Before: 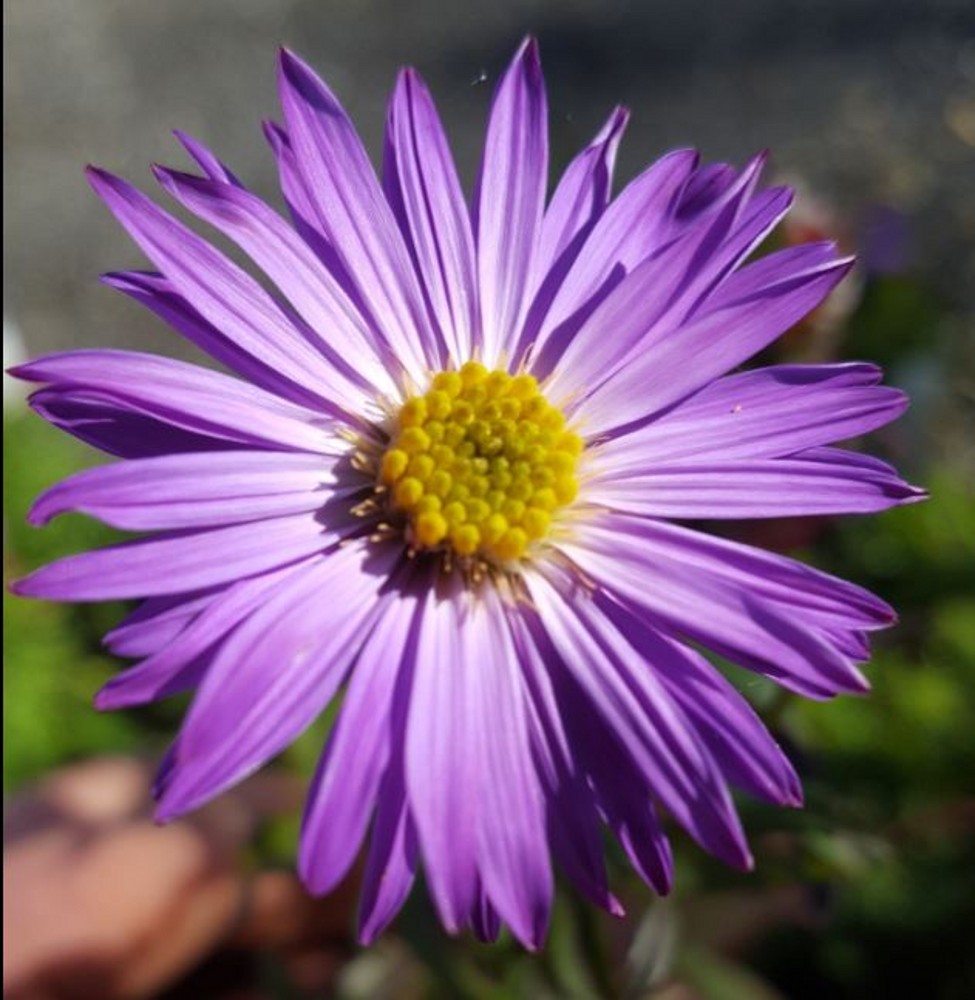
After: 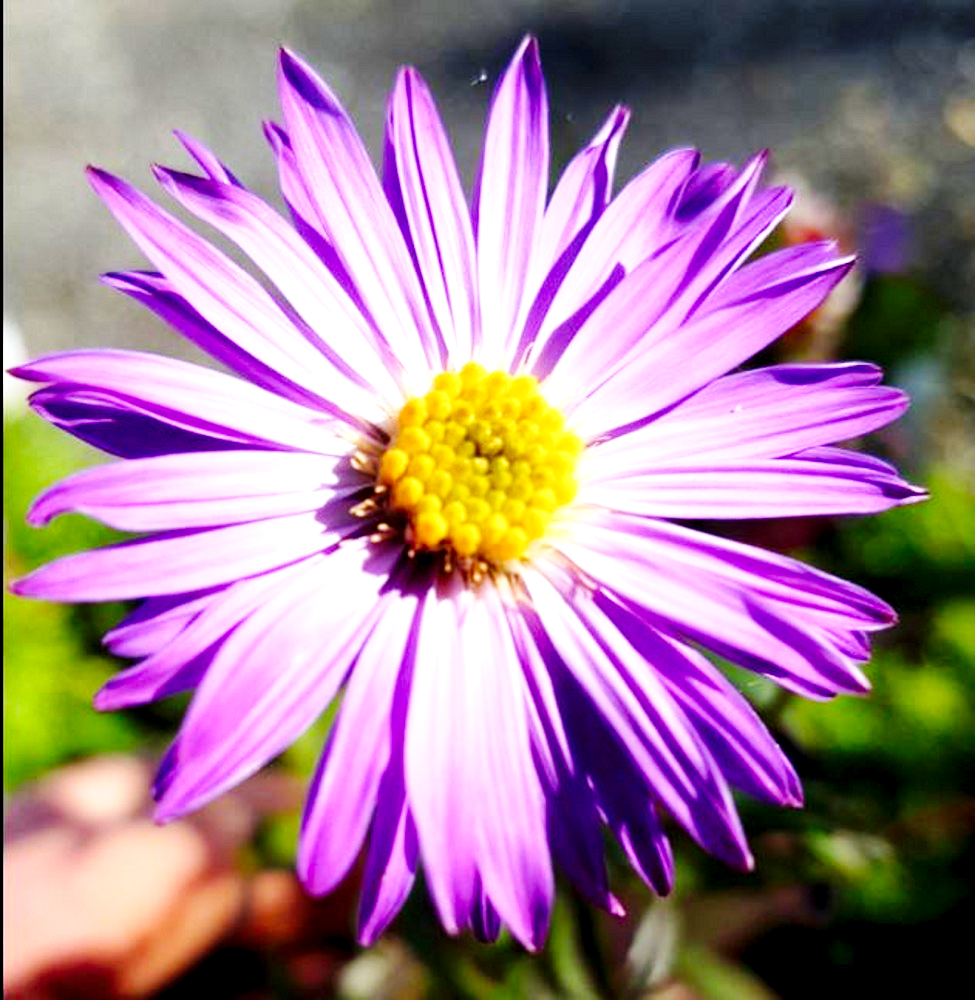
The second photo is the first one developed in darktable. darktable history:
exposure: black level correction 0.008, exposure 0.978 EV, compensate exposure bias true, compensate highlight preservation false
base curve: curves: ch0 [(0, 0) (0.036, 0.025) (0.121, 0.166) (0.206, 0.329) (0.605, 0.79) (1, 1)], preserve colors none
